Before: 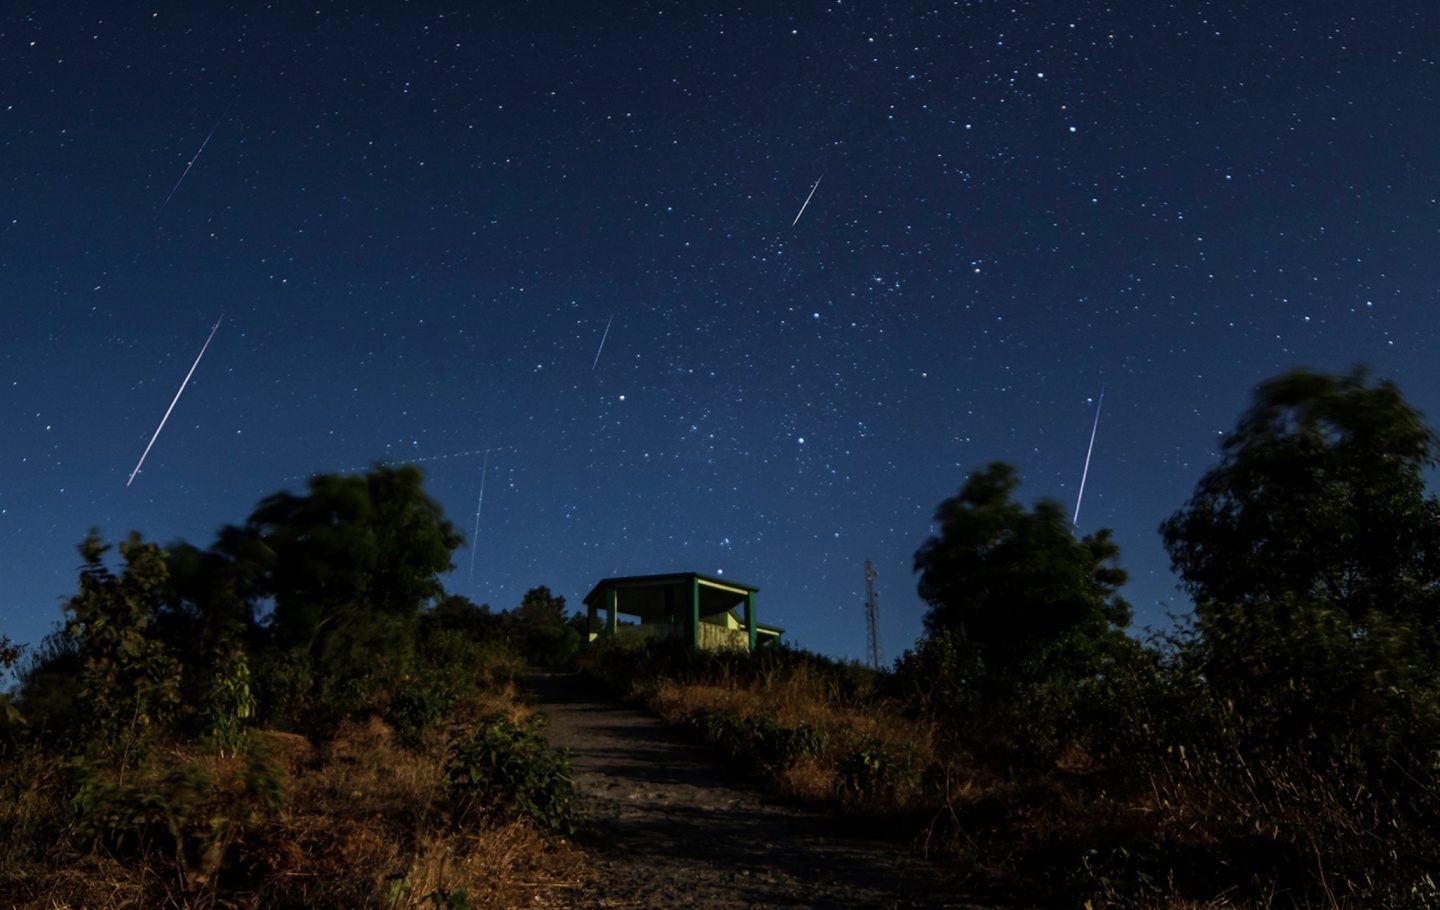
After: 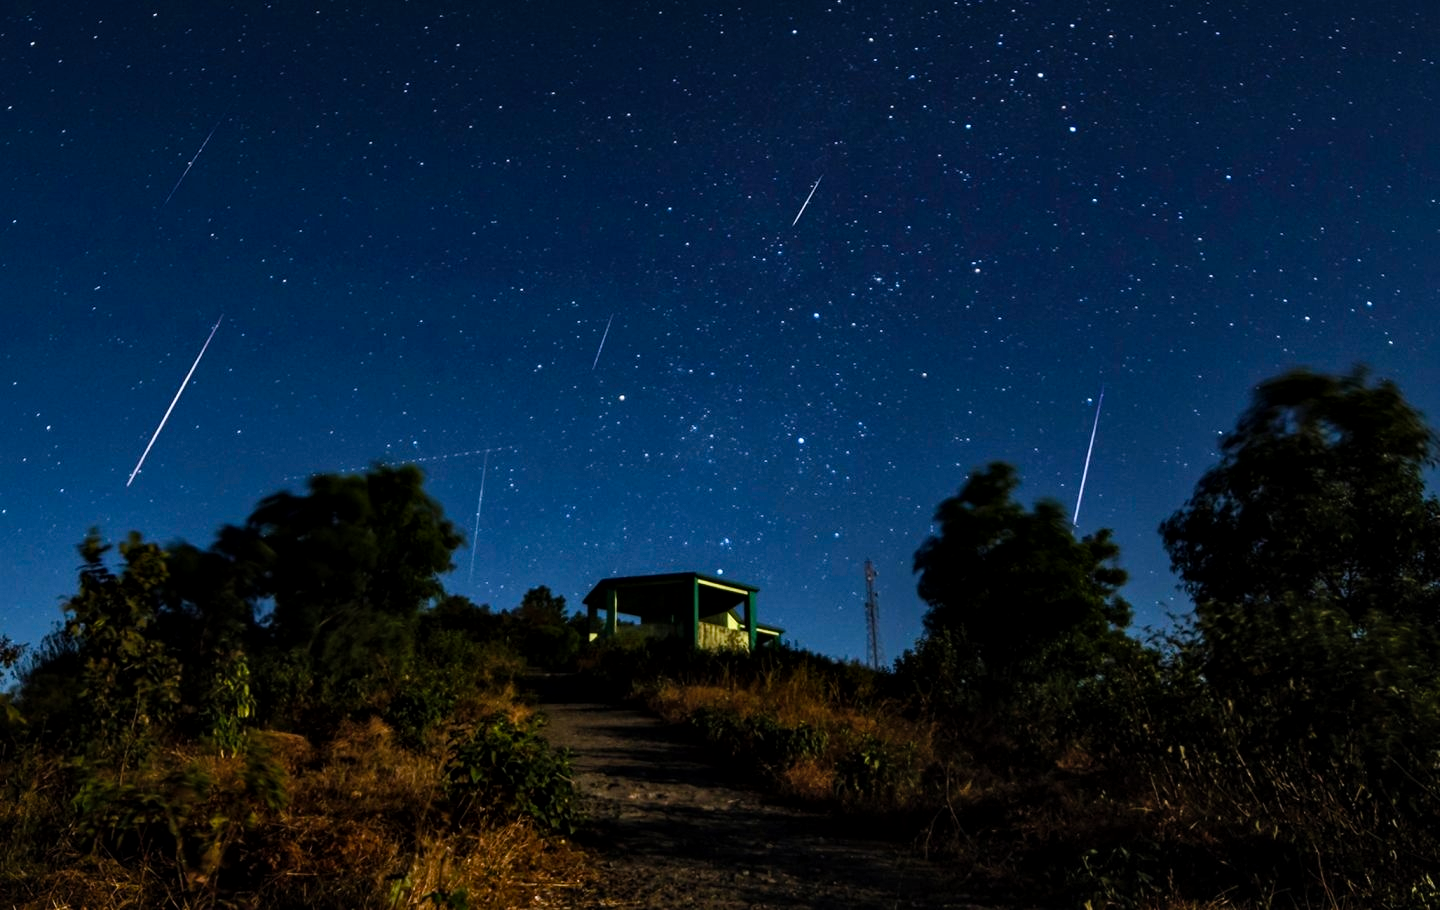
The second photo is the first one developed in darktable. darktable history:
local contrast: mode bilateral grid, contrast 20, coarseness 50, detail 130%, midtone range 0.2
color balance rgb: shadows lift › luminance -20%, power › hue 72.24°, highlights gain › luminance 15%, global offset › hue 171.6°, perceptual saturation grading › highlights -30%, perceptual saturation grading › shadows 20%, global vibrance 30%, contrast 10%
contrast brightness saturation: contrast 0.2, brightness 0.16, saturation 0.22
